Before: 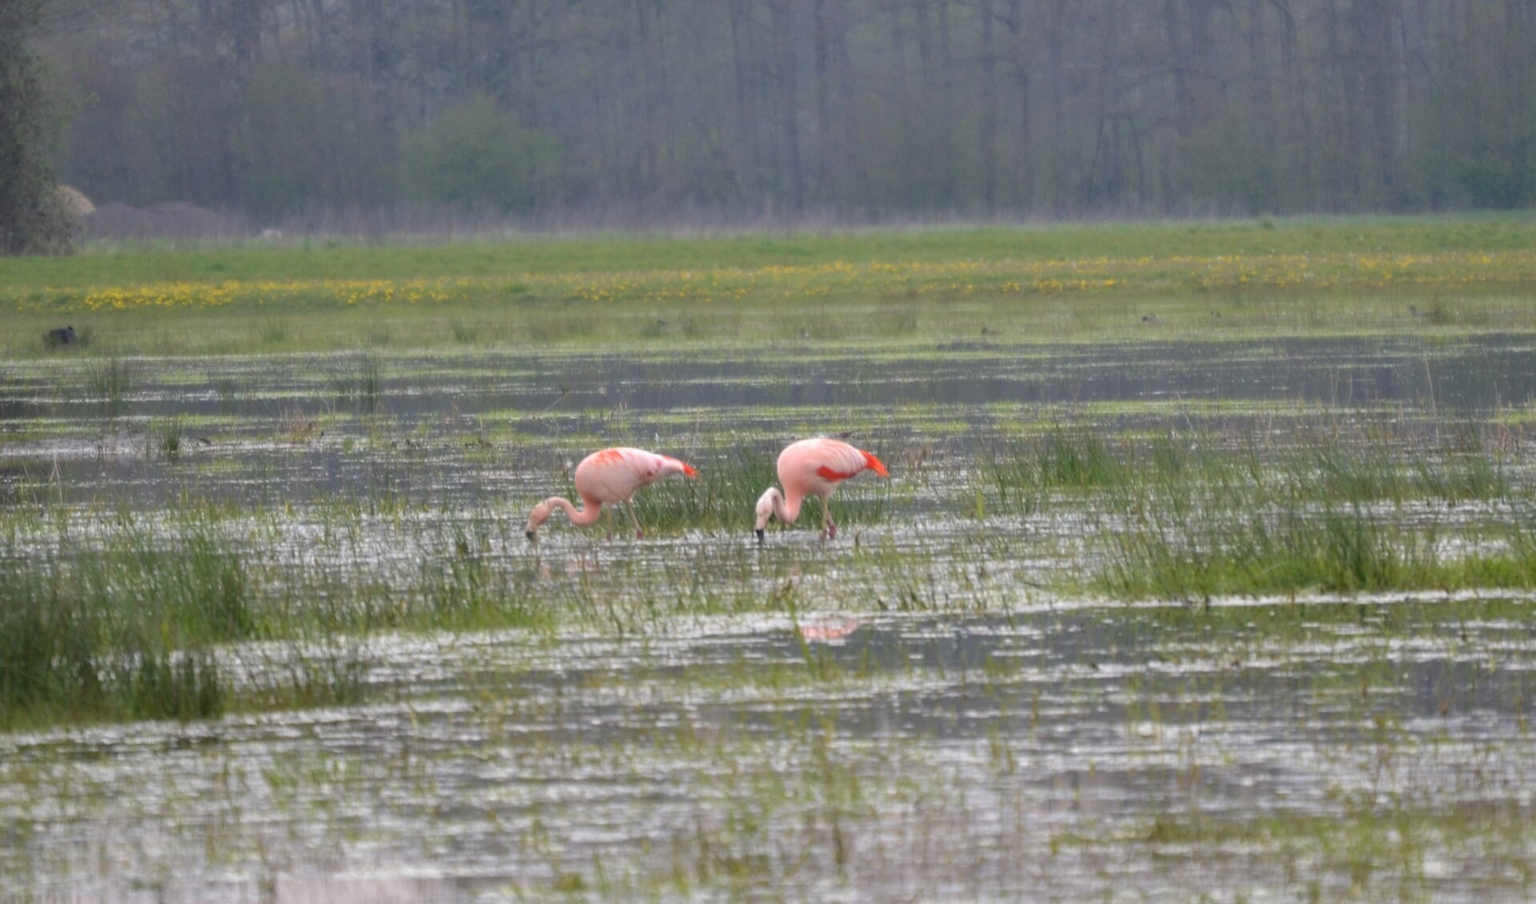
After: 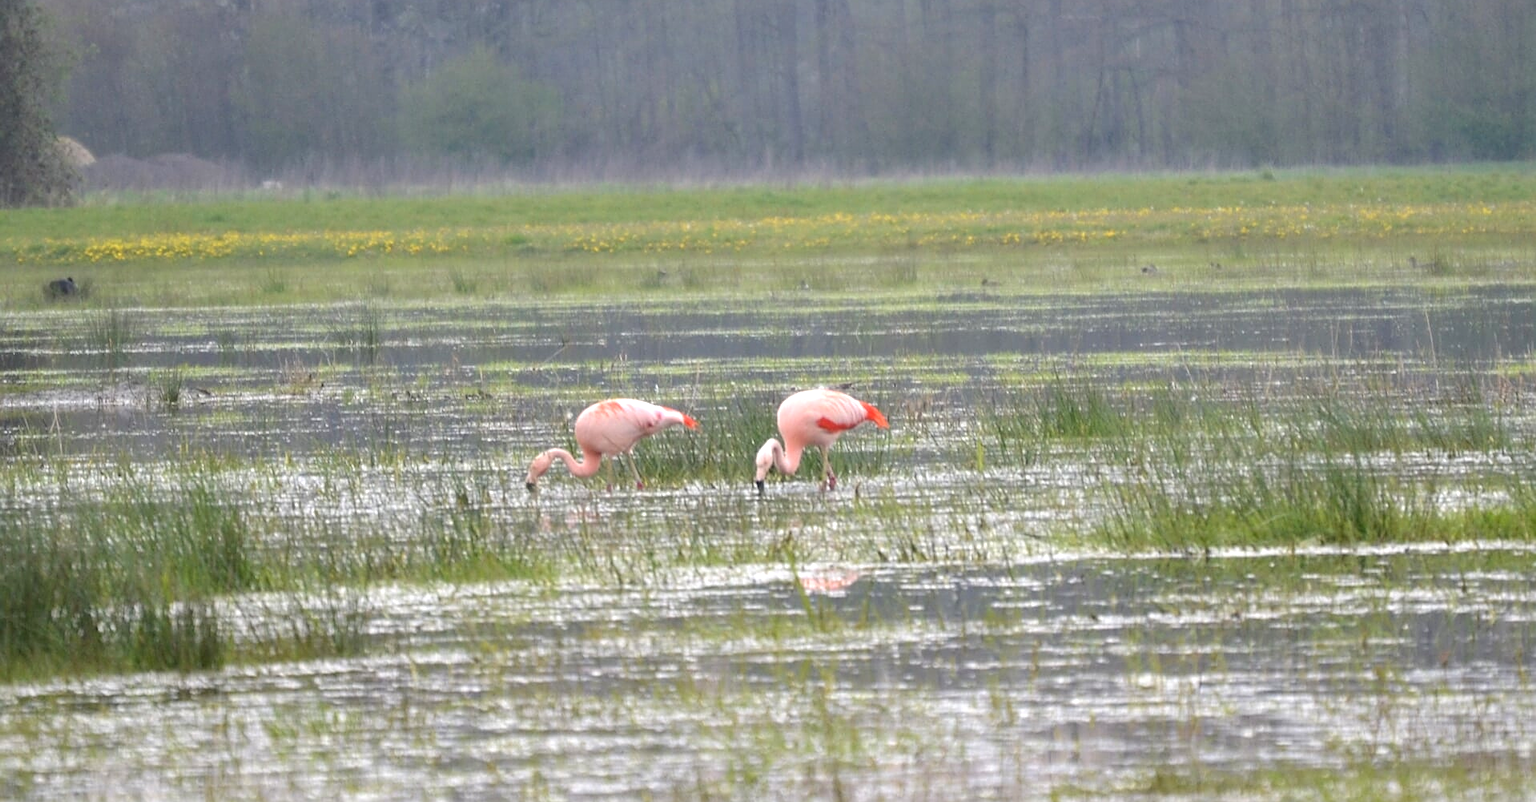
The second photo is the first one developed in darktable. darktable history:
sharpen: on, module defaults
exposure: exposure 0.563 EV, compensate exposure bias true, compensate highlight preservation false
crop and rotate: top 5.522%, bottom 5.69%
